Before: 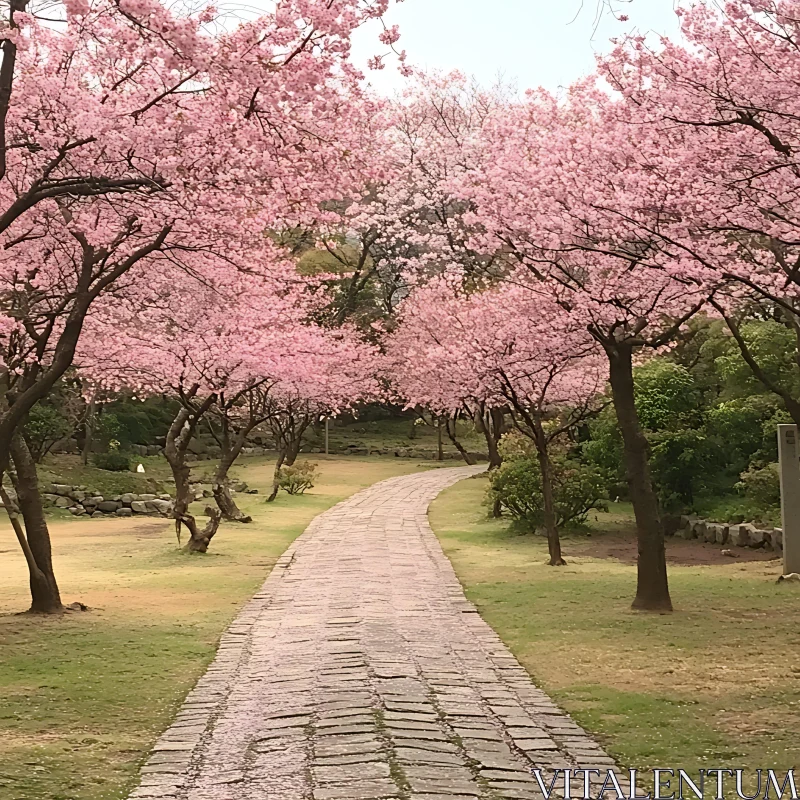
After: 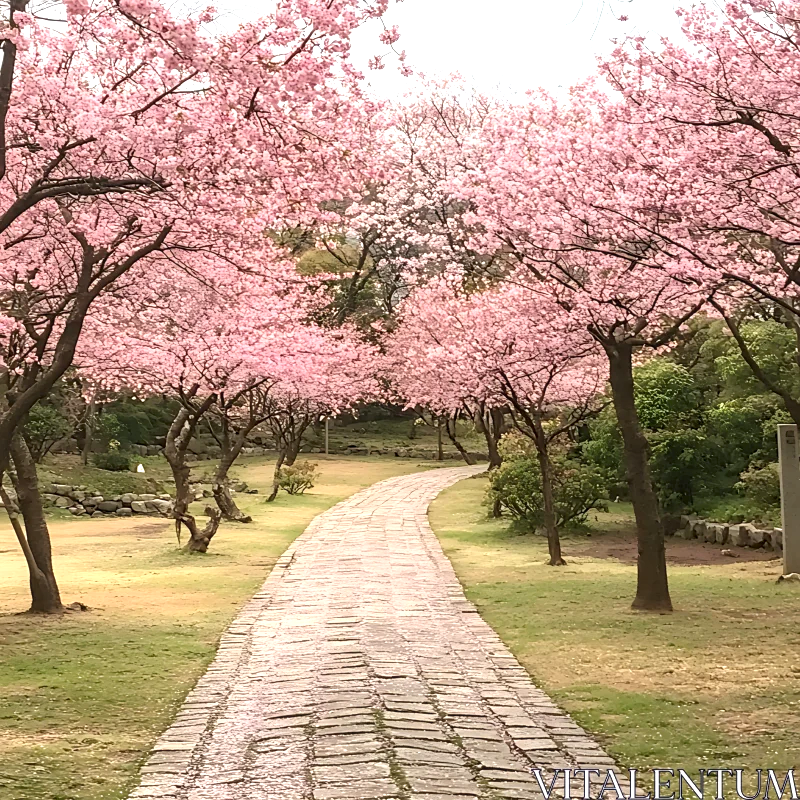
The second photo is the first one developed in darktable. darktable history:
local contrast: on, module defaults
exposure: black level correction 0.001, exposure 0.499 EV, compensate highlight preservation false
